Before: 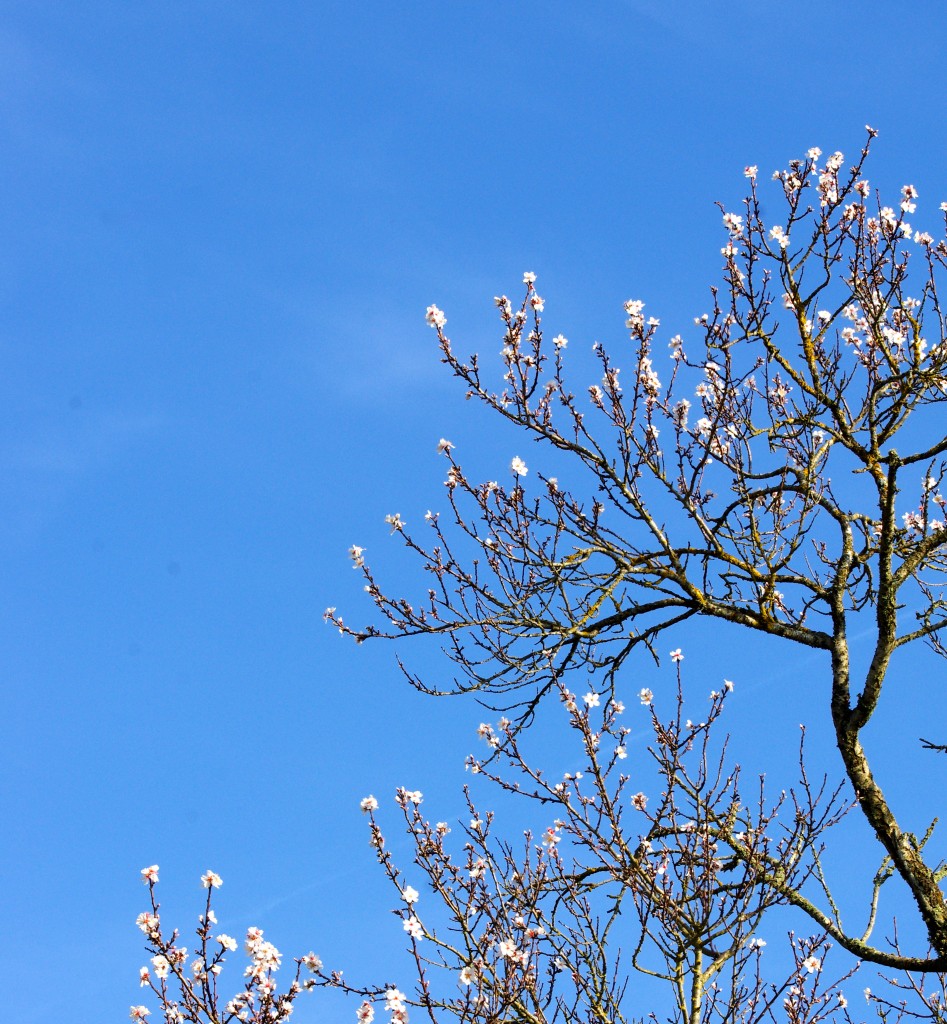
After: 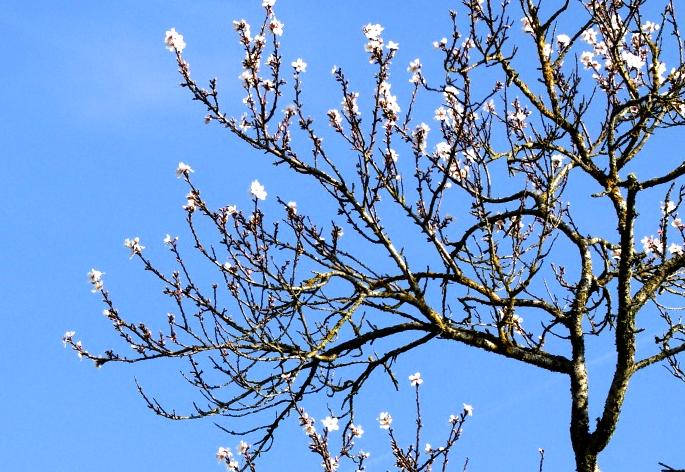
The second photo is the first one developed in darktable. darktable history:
crop and rotate: left 27.614%, top 27.014%, bottom 26.807%
filmic rgb: black relative exposure -7.97 EV, white relative exposure 2.18 EV, hardness 6.9, color science v6 (2022)
